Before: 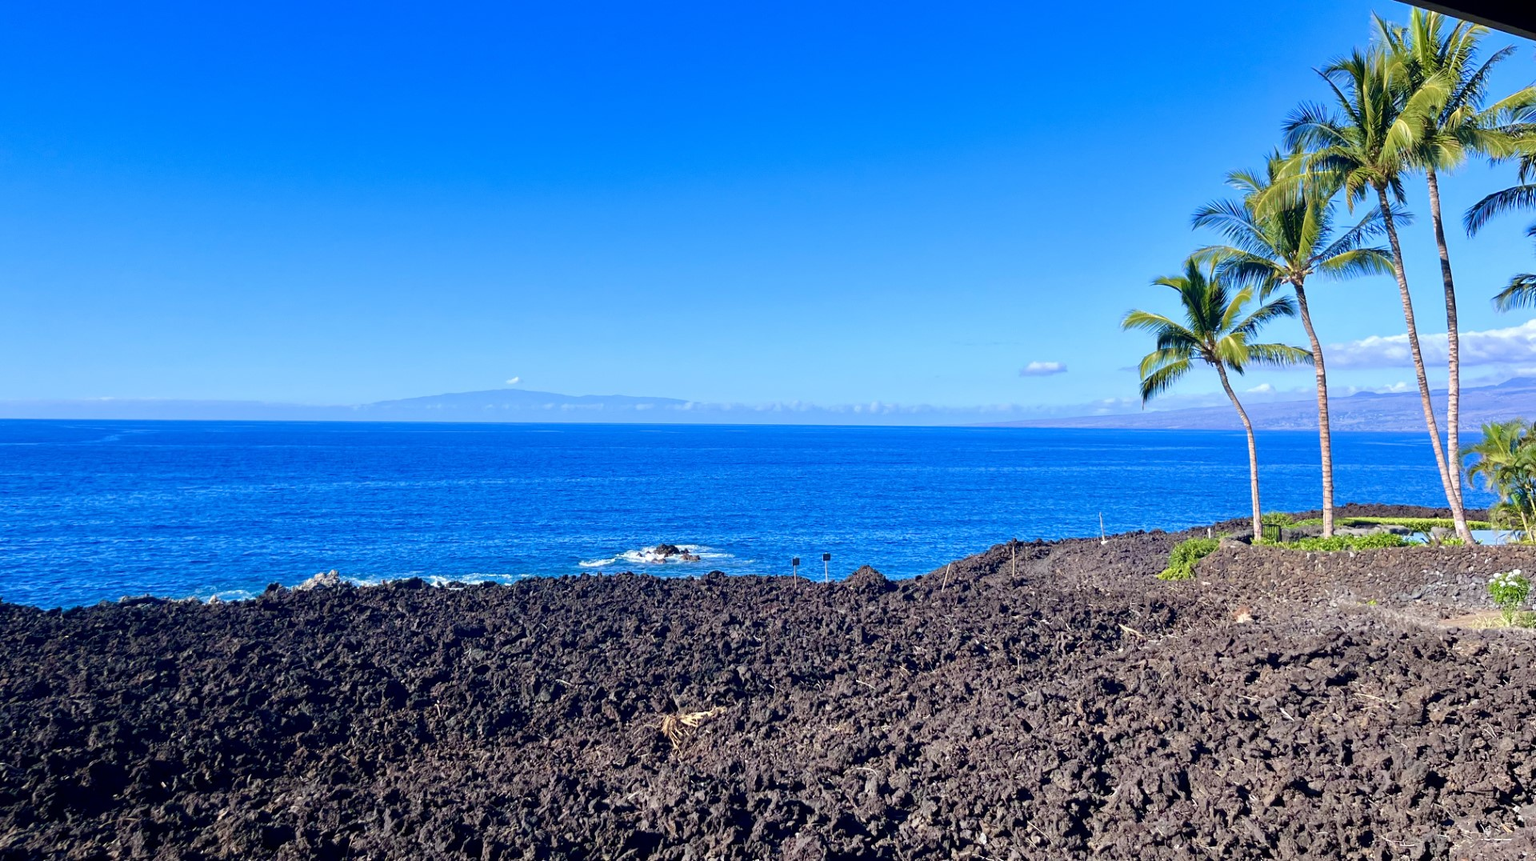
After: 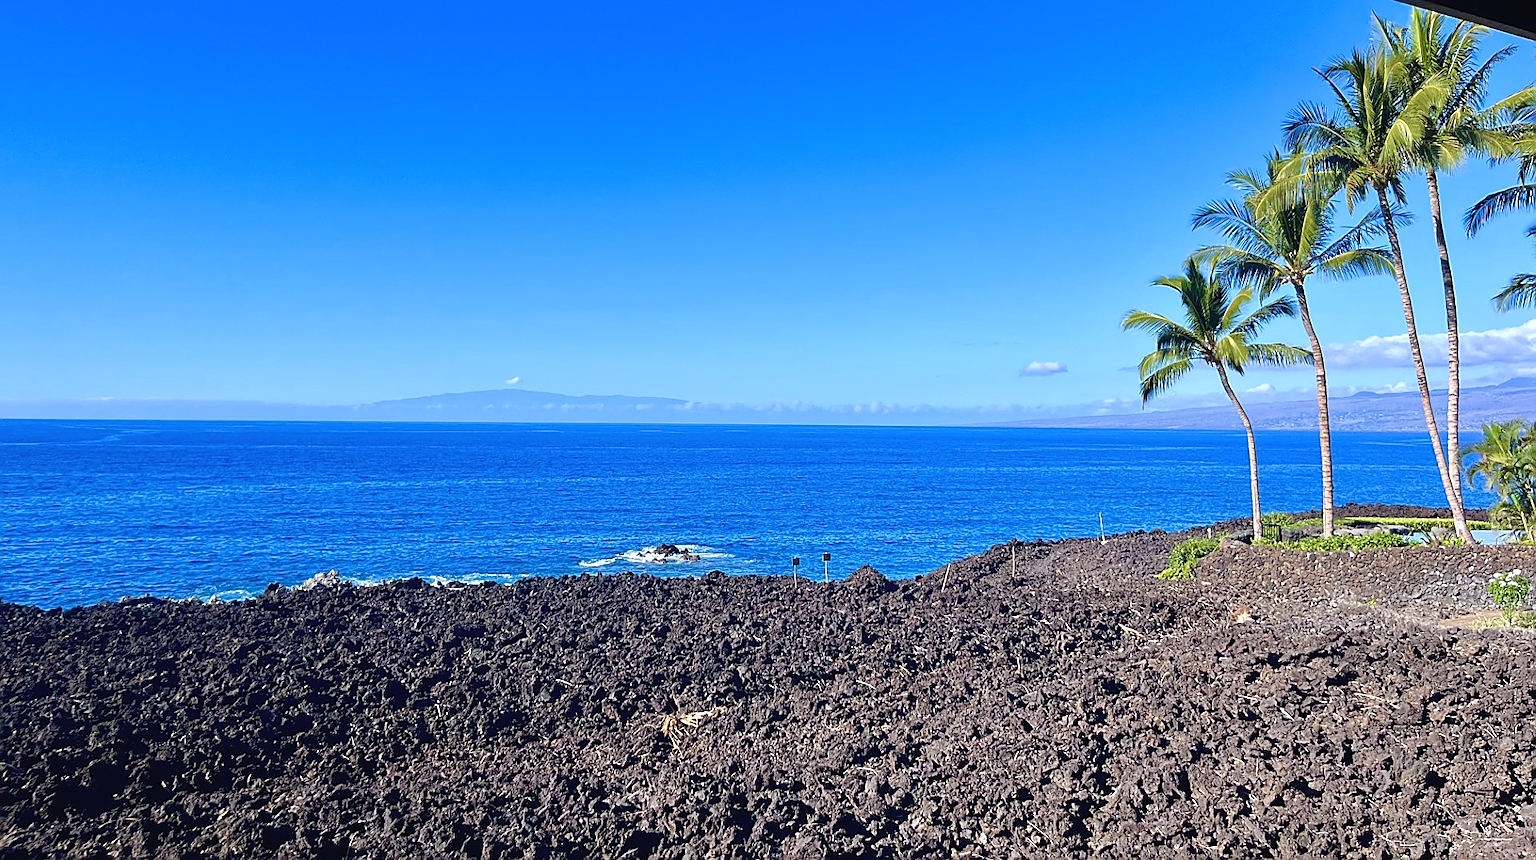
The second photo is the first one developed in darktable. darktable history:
sharpen: radius 1.363, amount 1.24, threshold 0.603
exposure: black level correction -0.003, exposure 0.039 EV, compensate highlight preservation false
